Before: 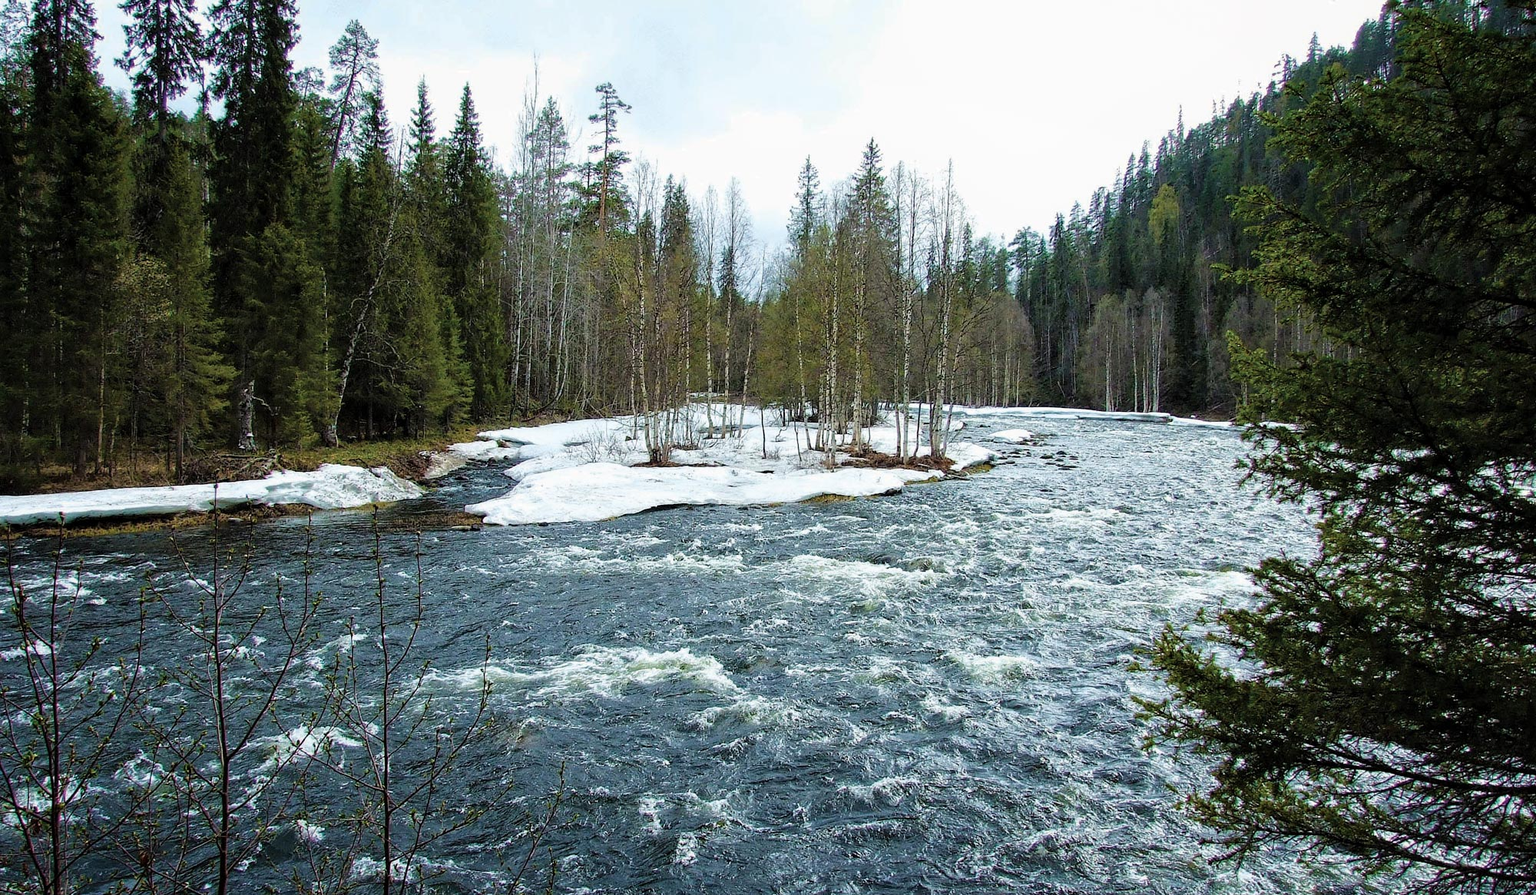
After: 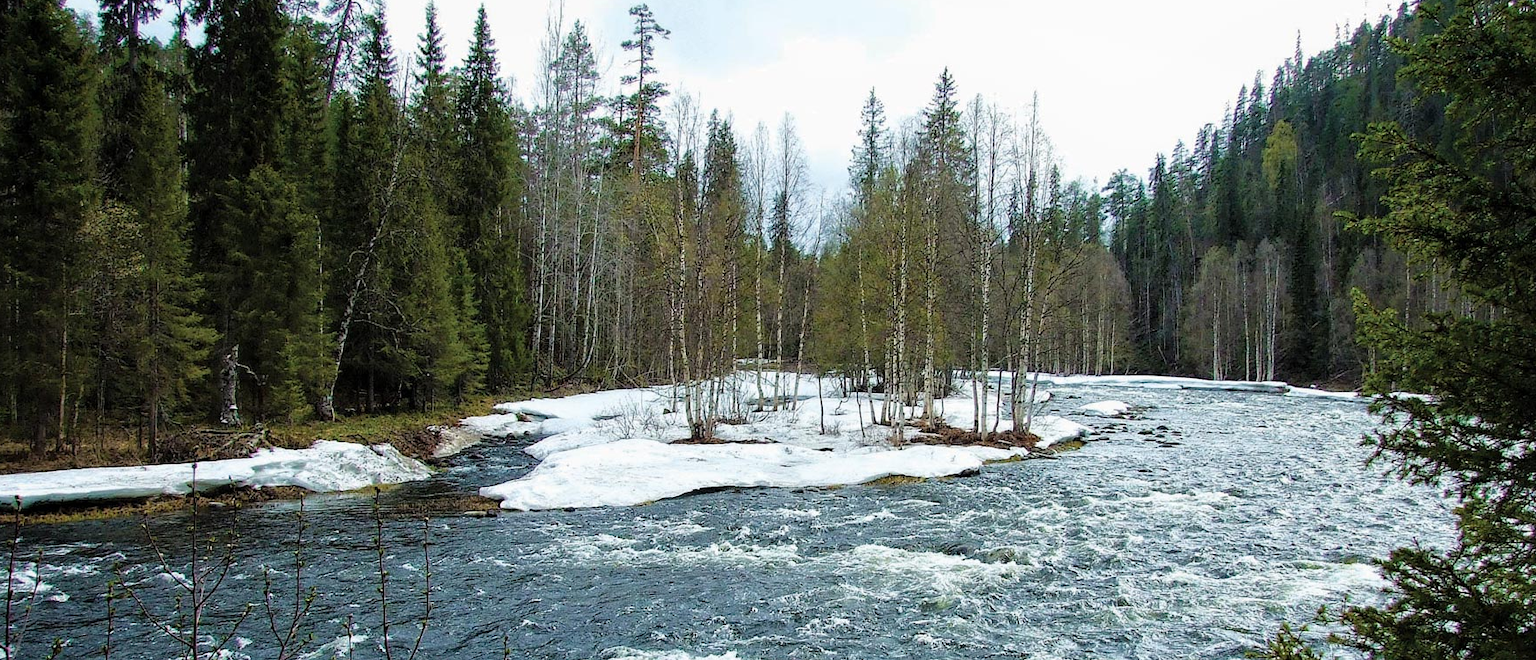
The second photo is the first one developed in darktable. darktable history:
crop: left 3.001%, top 8.859%, right 9.618%, bottom 26.671%
